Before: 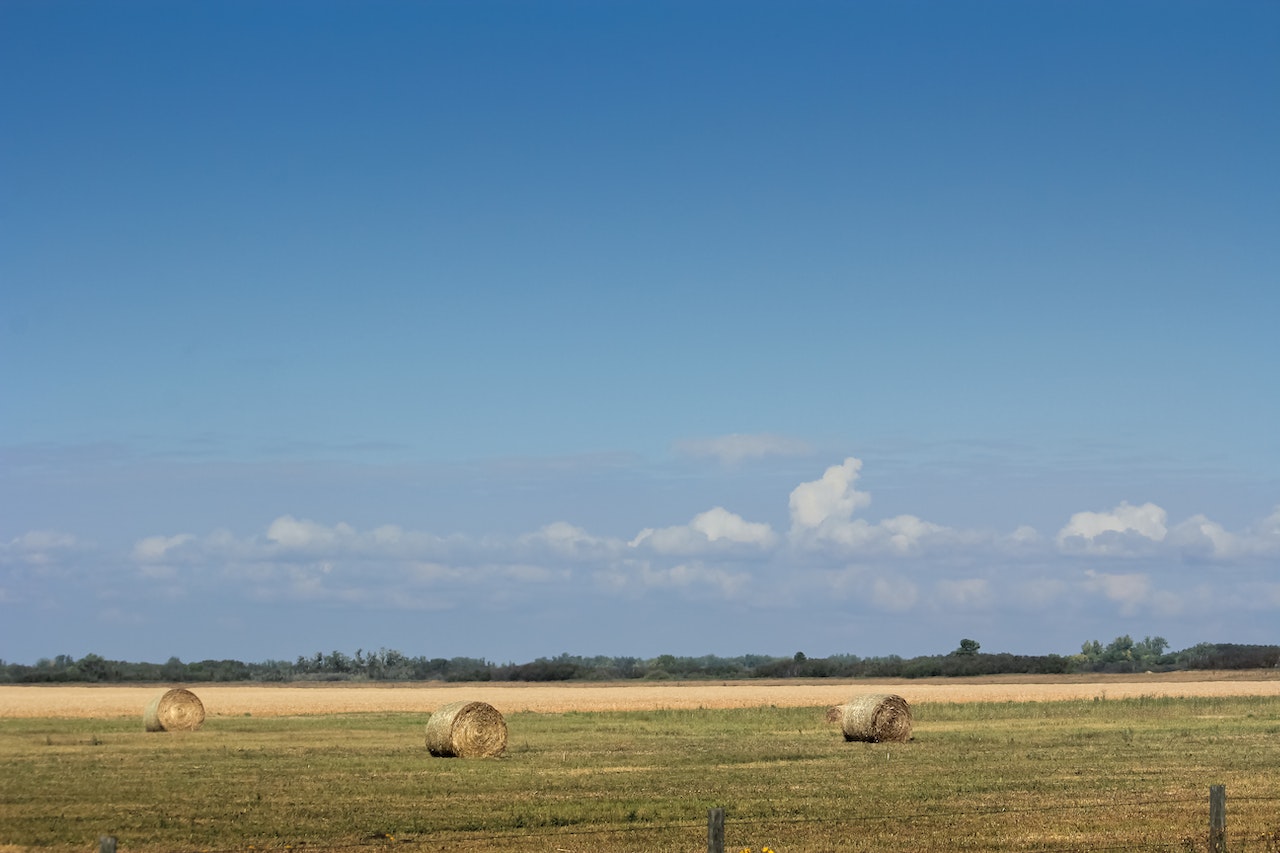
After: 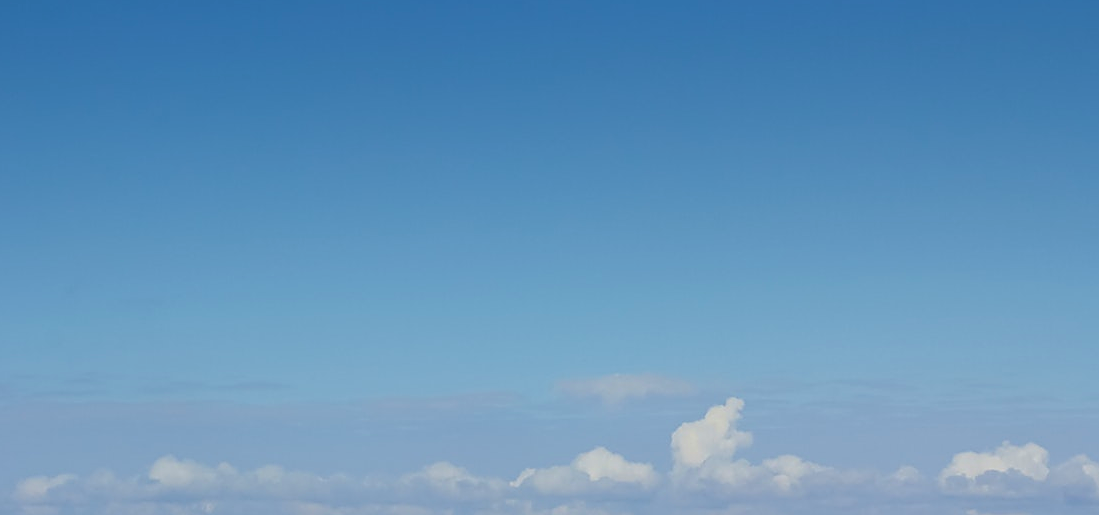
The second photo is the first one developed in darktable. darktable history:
velvia: on, module defaults
sharpen: on, module defaults
crop and rotate: left 9.274%, top 7.232%, right 4.828%, bottom 32.382%
